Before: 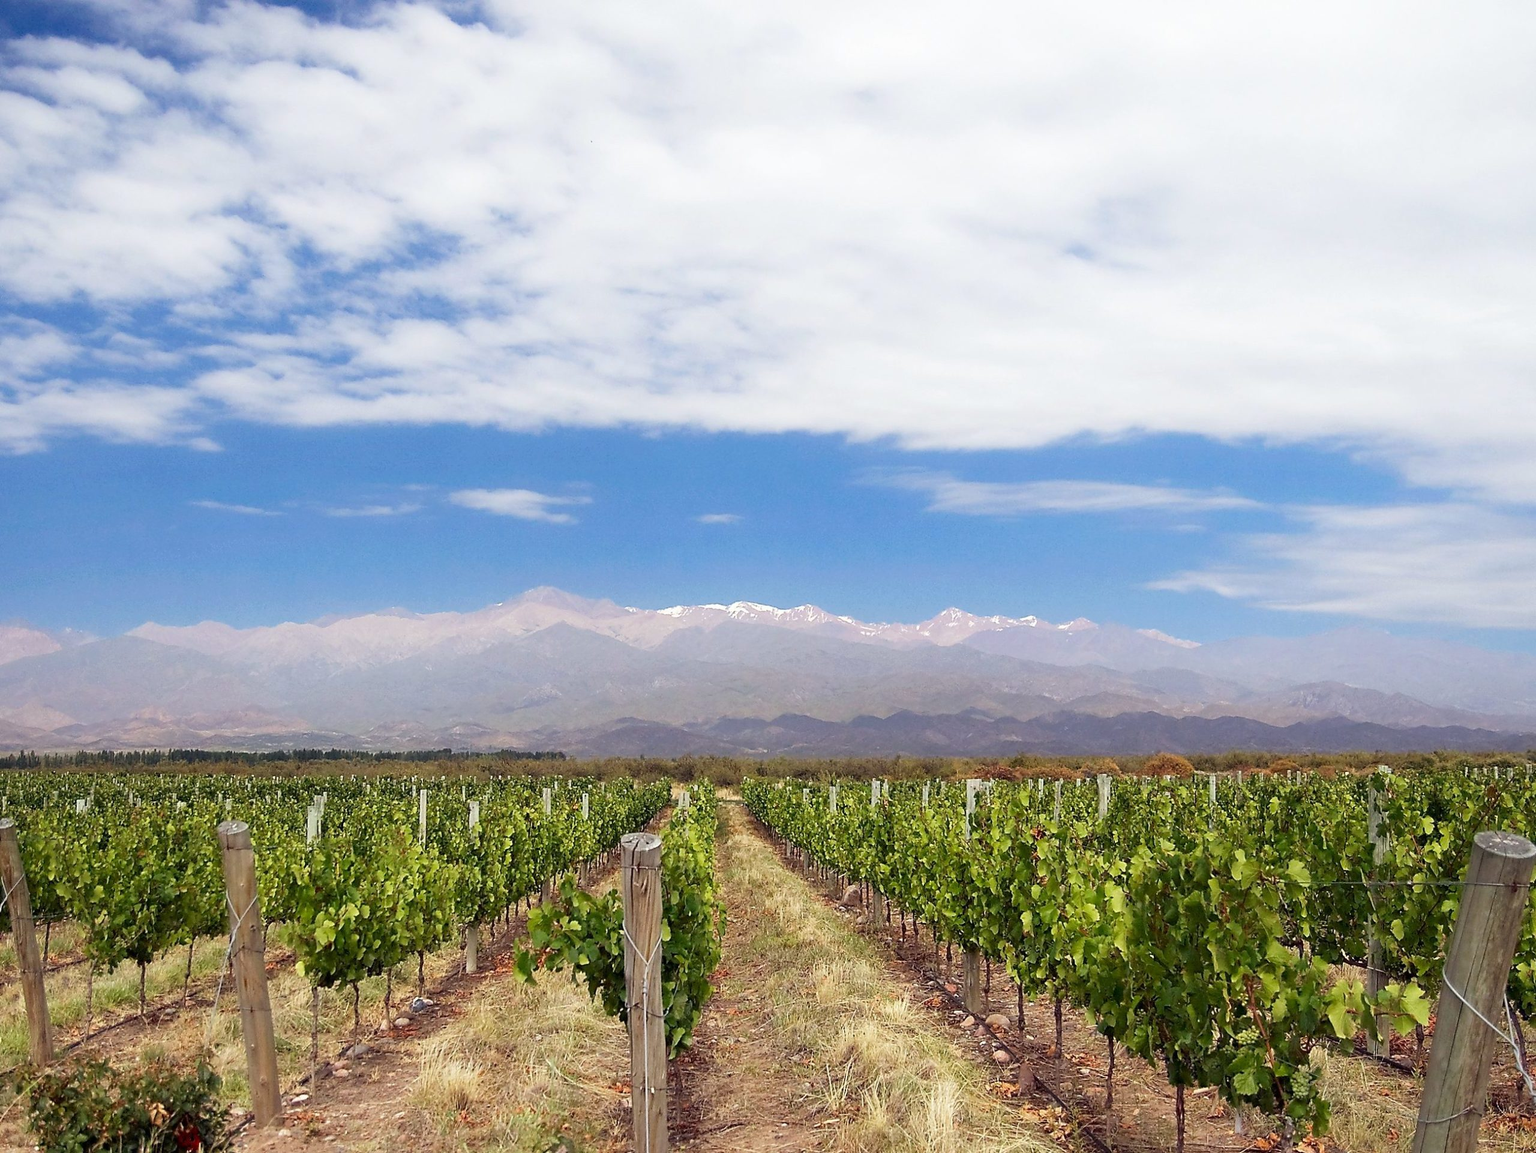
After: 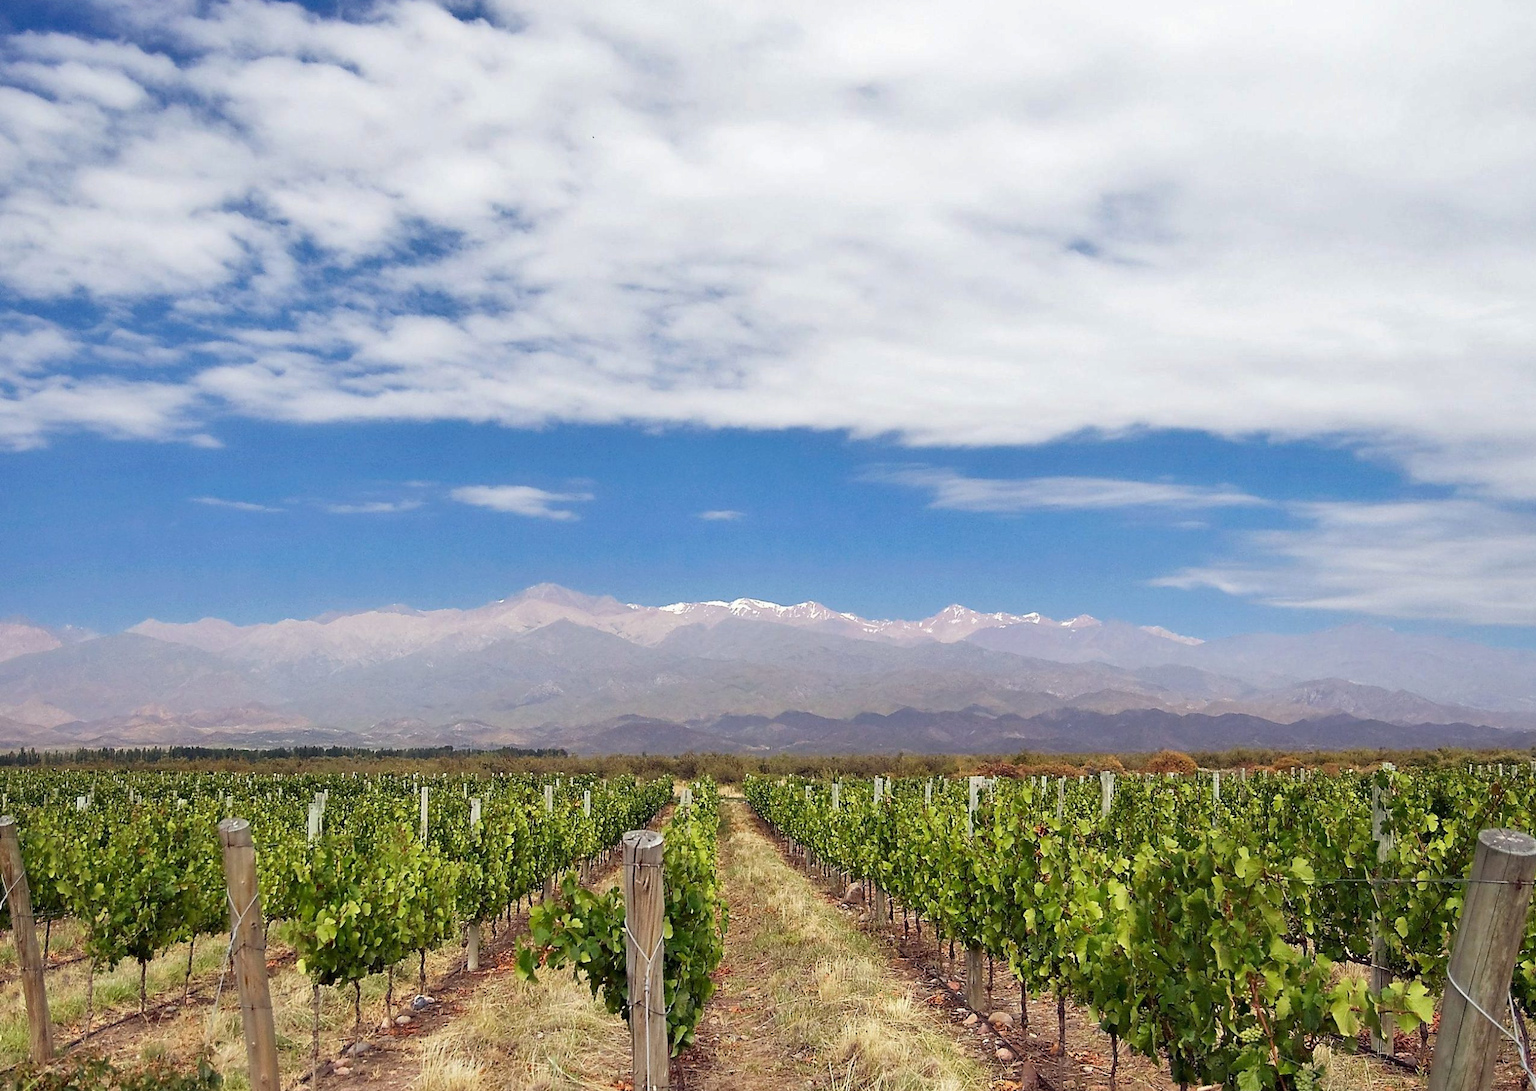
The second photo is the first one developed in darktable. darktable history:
crop: top 0.448%, right 0.264%, bottom 5.045%
shadows and highlights: soften with gaussian
